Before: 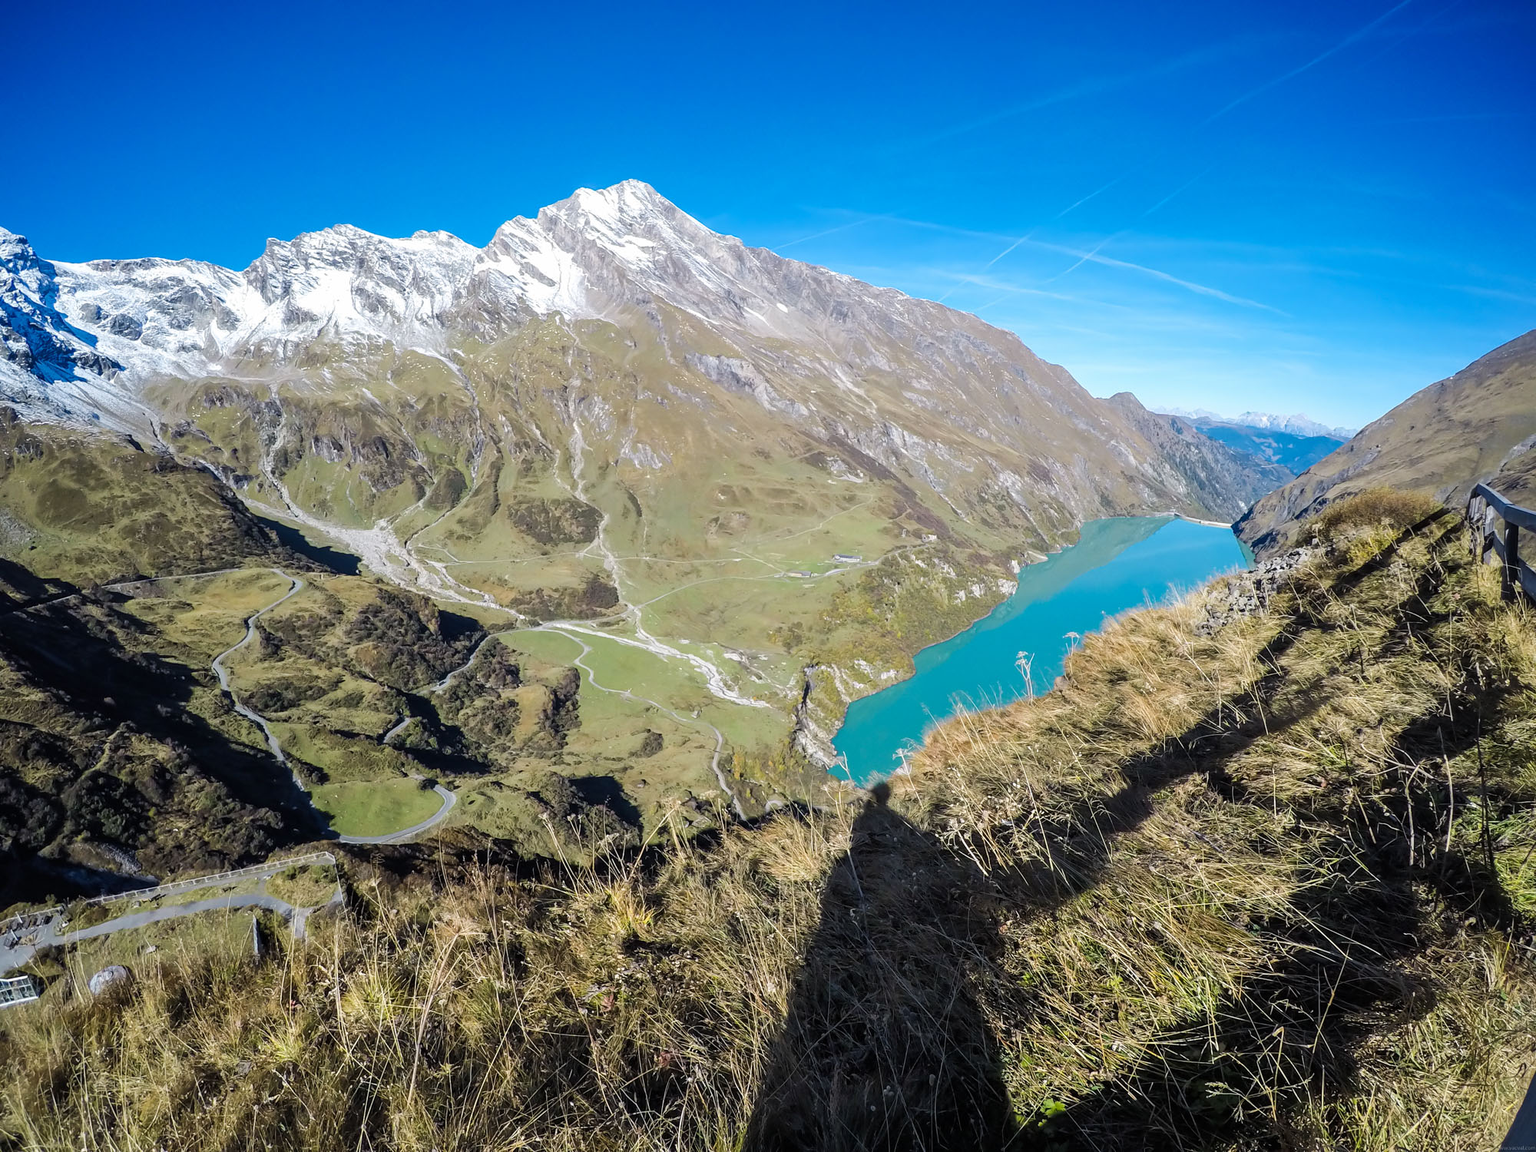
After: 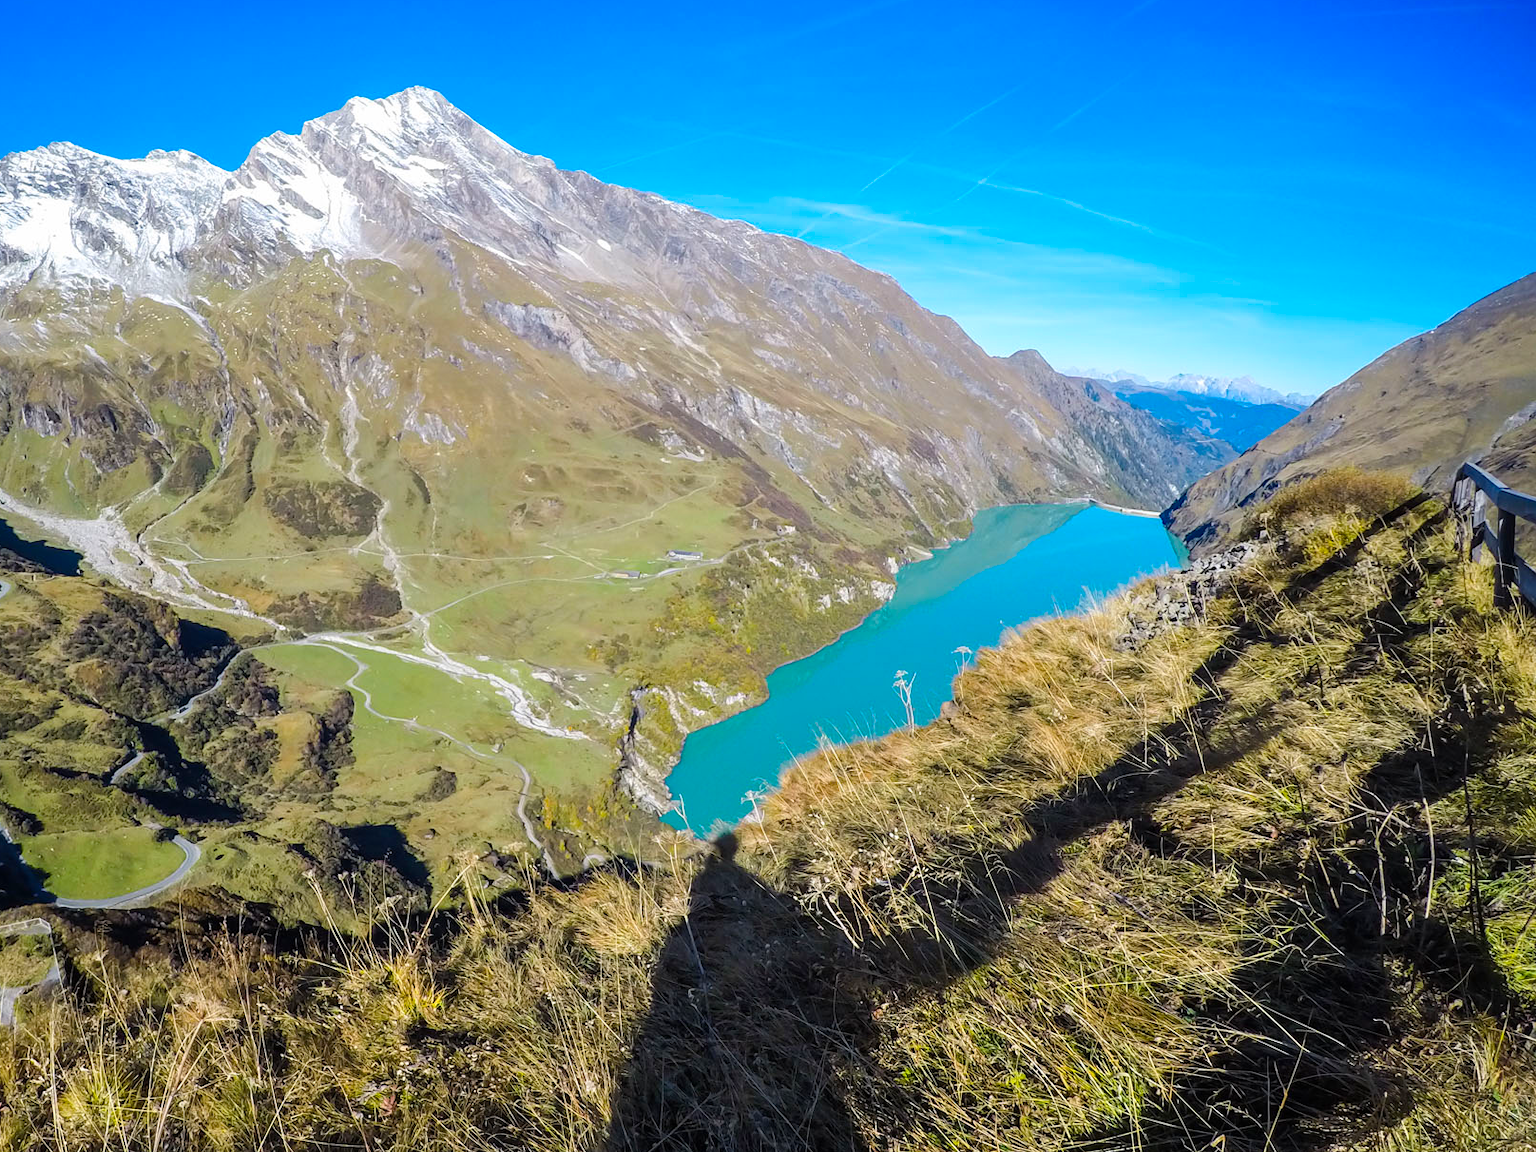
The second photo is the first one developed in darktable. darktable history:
crop: left 19.159%, top 9.58%, bottom 9.58%
color balance rgb: linear chroma grading › global chroma 33.4%
